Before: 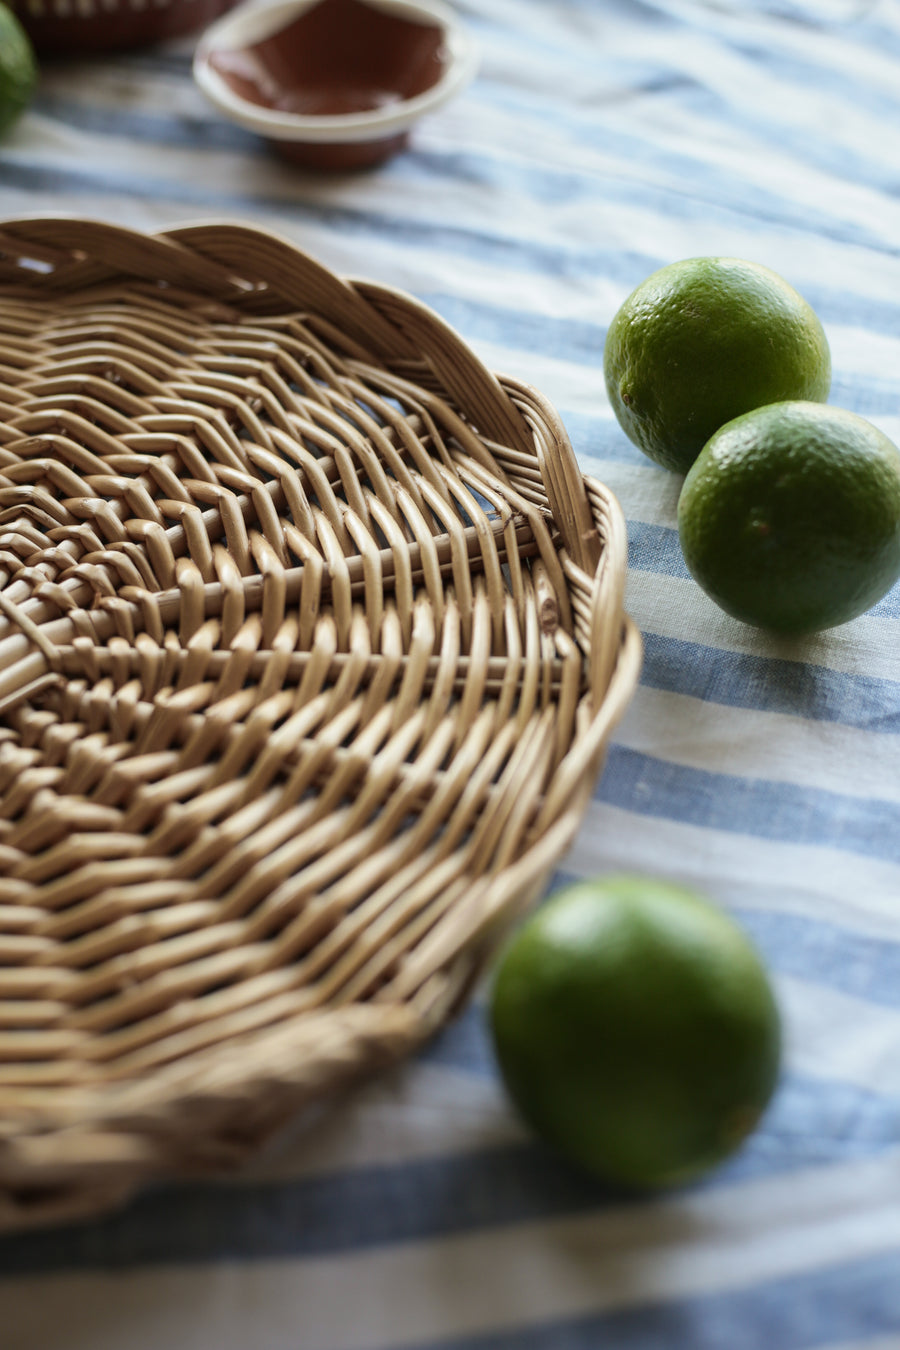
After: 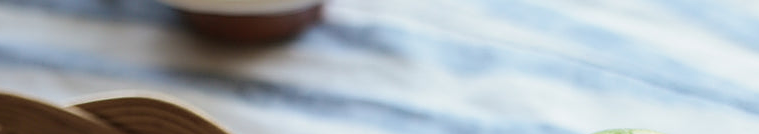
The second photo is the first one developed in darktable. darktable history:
sharpen: on, module defaults
crop and rotate: left 9.644%, top 9.491%, right 6.021%, bottom 80.509%
